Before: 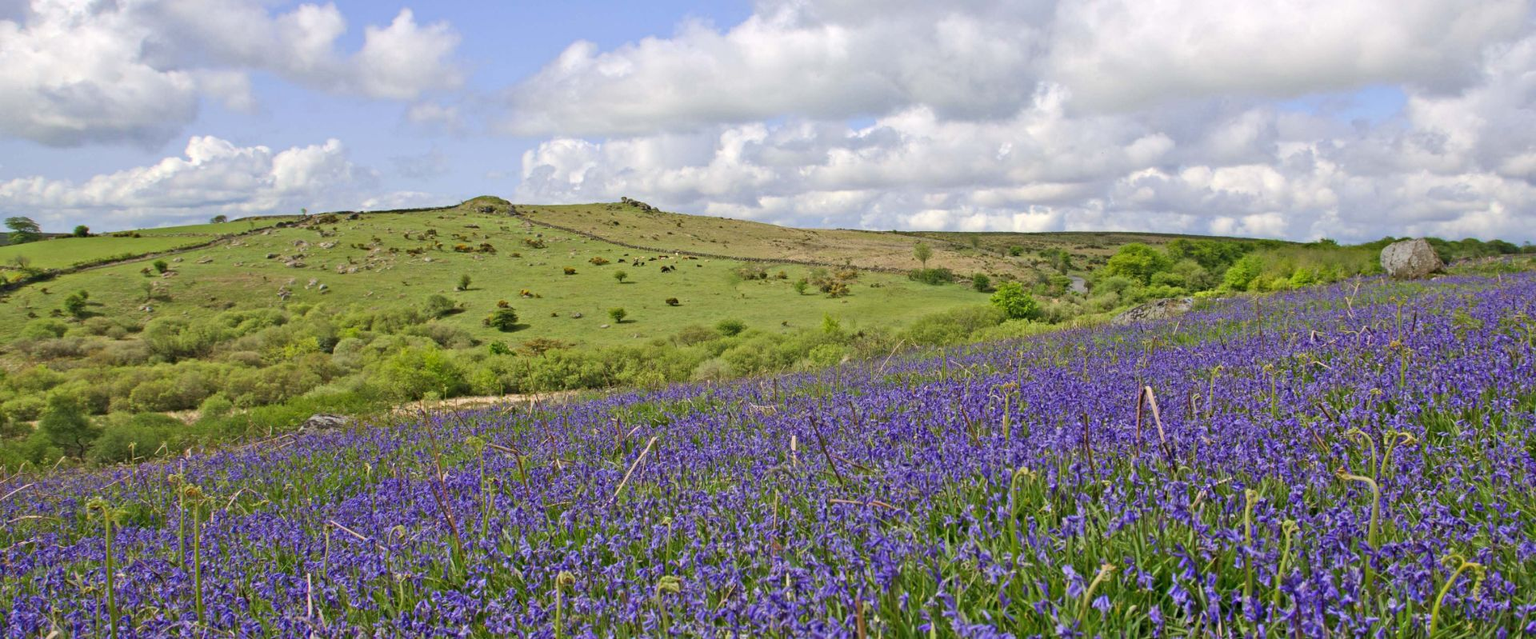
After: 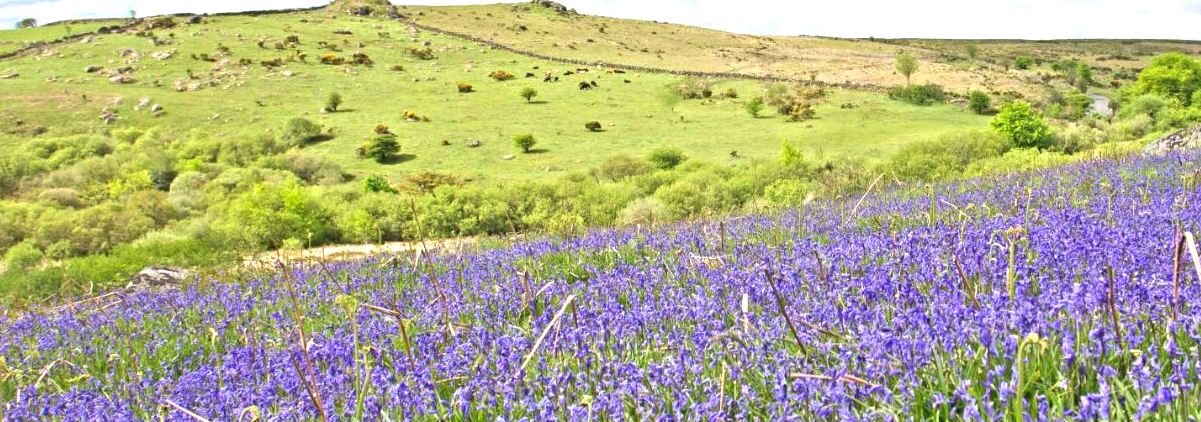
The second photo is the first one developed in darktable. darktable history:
crop: left 12.904%, top 31.494%, right 24.543%, bottom 15.608%
exposure: black level correction 0, exposure 1.2 EV, compensate exposure bias true, compensate highlight preservation false
